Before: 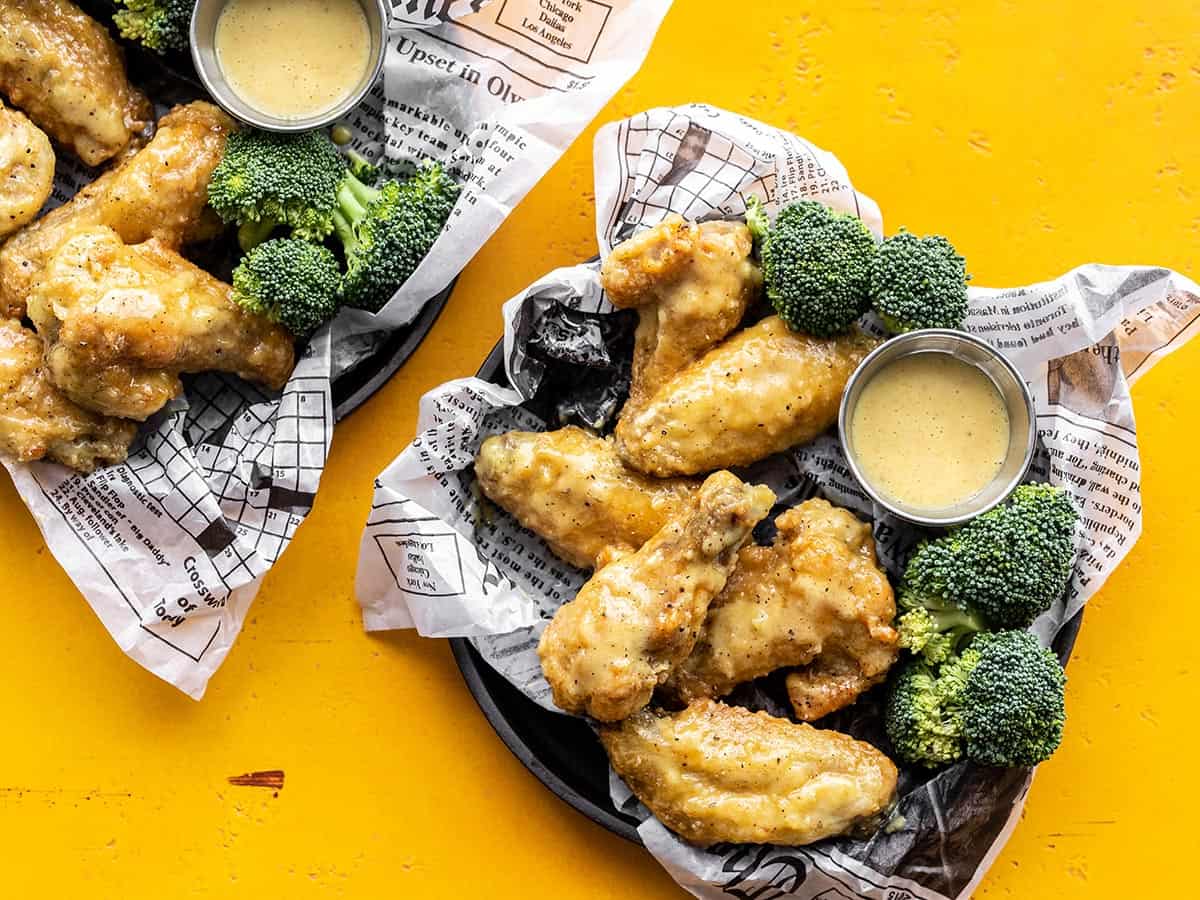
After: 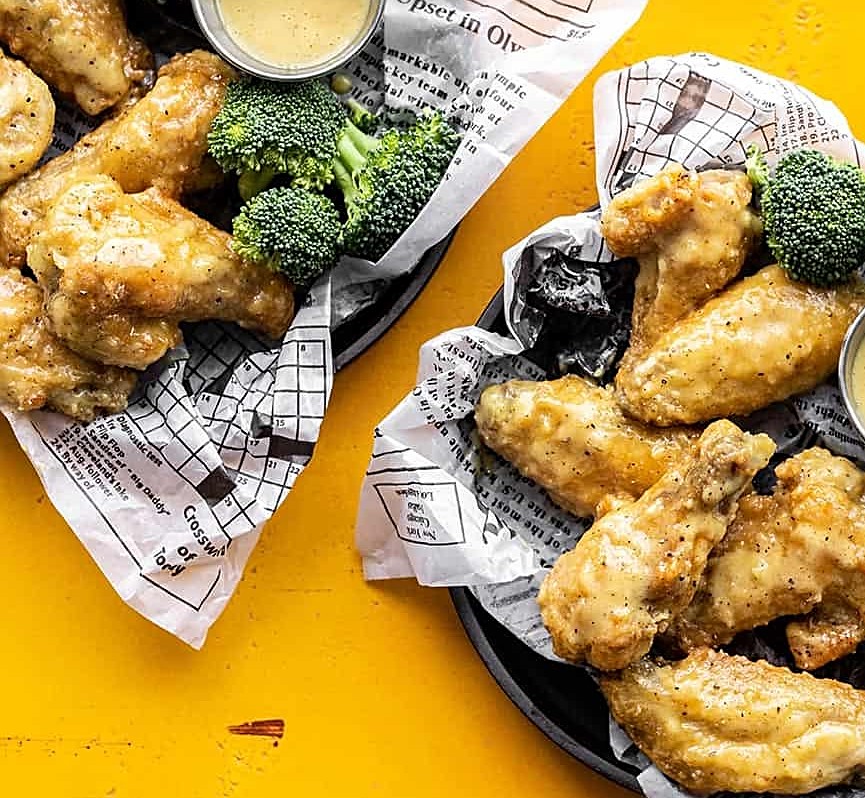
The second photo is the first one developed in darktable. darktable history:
sharpen: on, module defaults
crop: top 5.742%, right 27.835%, bottom 5.508%
